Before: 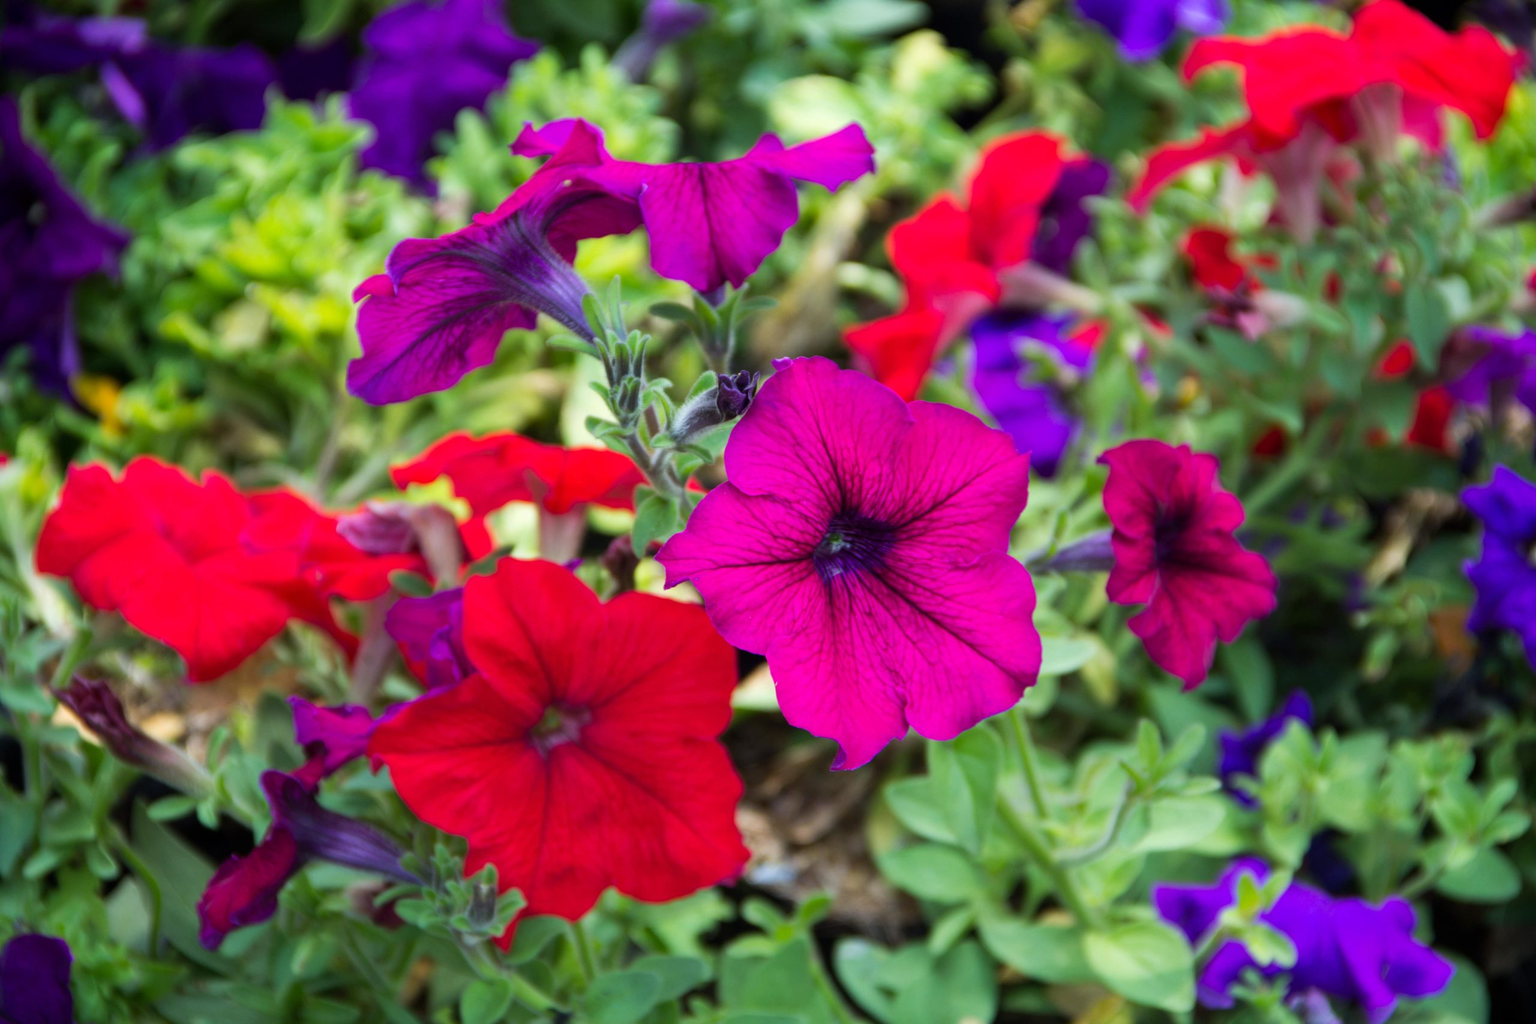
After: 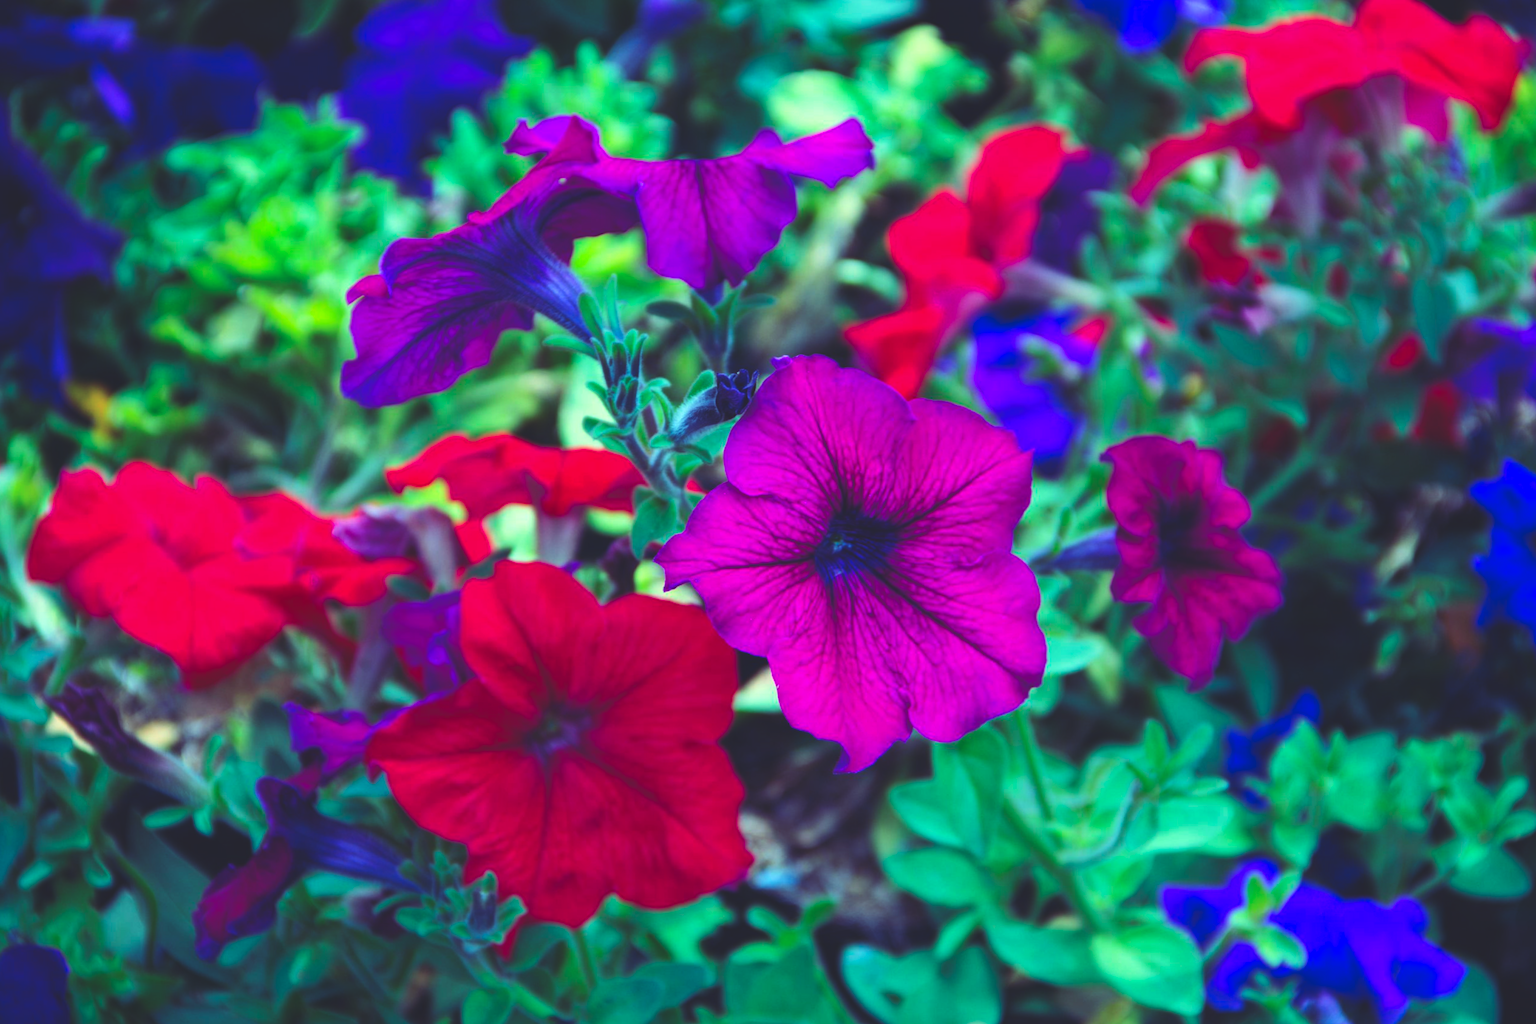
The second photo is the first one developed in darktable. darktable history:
rotate and perspective: rotation -0.45°, automatic cropping original format, crop left 0.008, crop right 0.992, crop top 0.012, crop bottom 0.988
contrast brightness saturation: contrast 0.16, saturation 0.32
rgb curve: curves: ch0 [(0, 0.186) (0.314, 0.284) (0.576, 0.466) (0.805, 0.691) (0.936, 0.886)]; ch1 [(0, 0.186) (0.314, 0.284) (0.581, 0.534) (0.771, 0.746) (0.936, 0.958)]; ch2 [(0, 0.216) (0.275, 0.39) (1, 1)], mode RGB, independent channels, compensate middle gray true, preserve colors none
